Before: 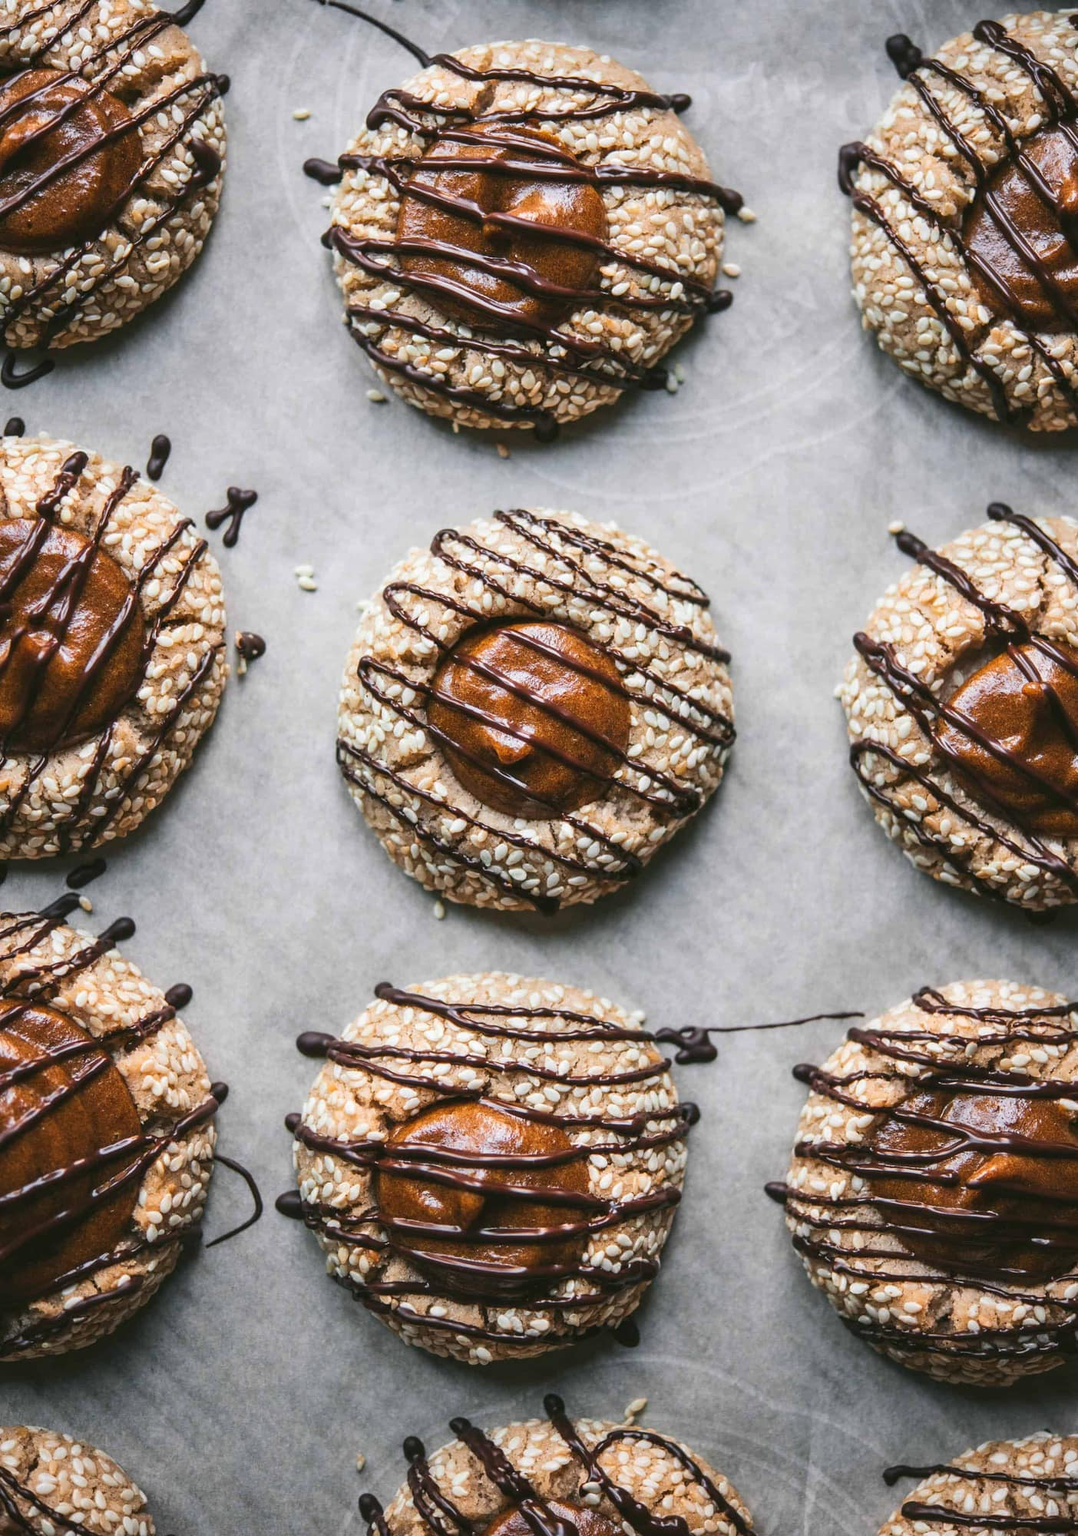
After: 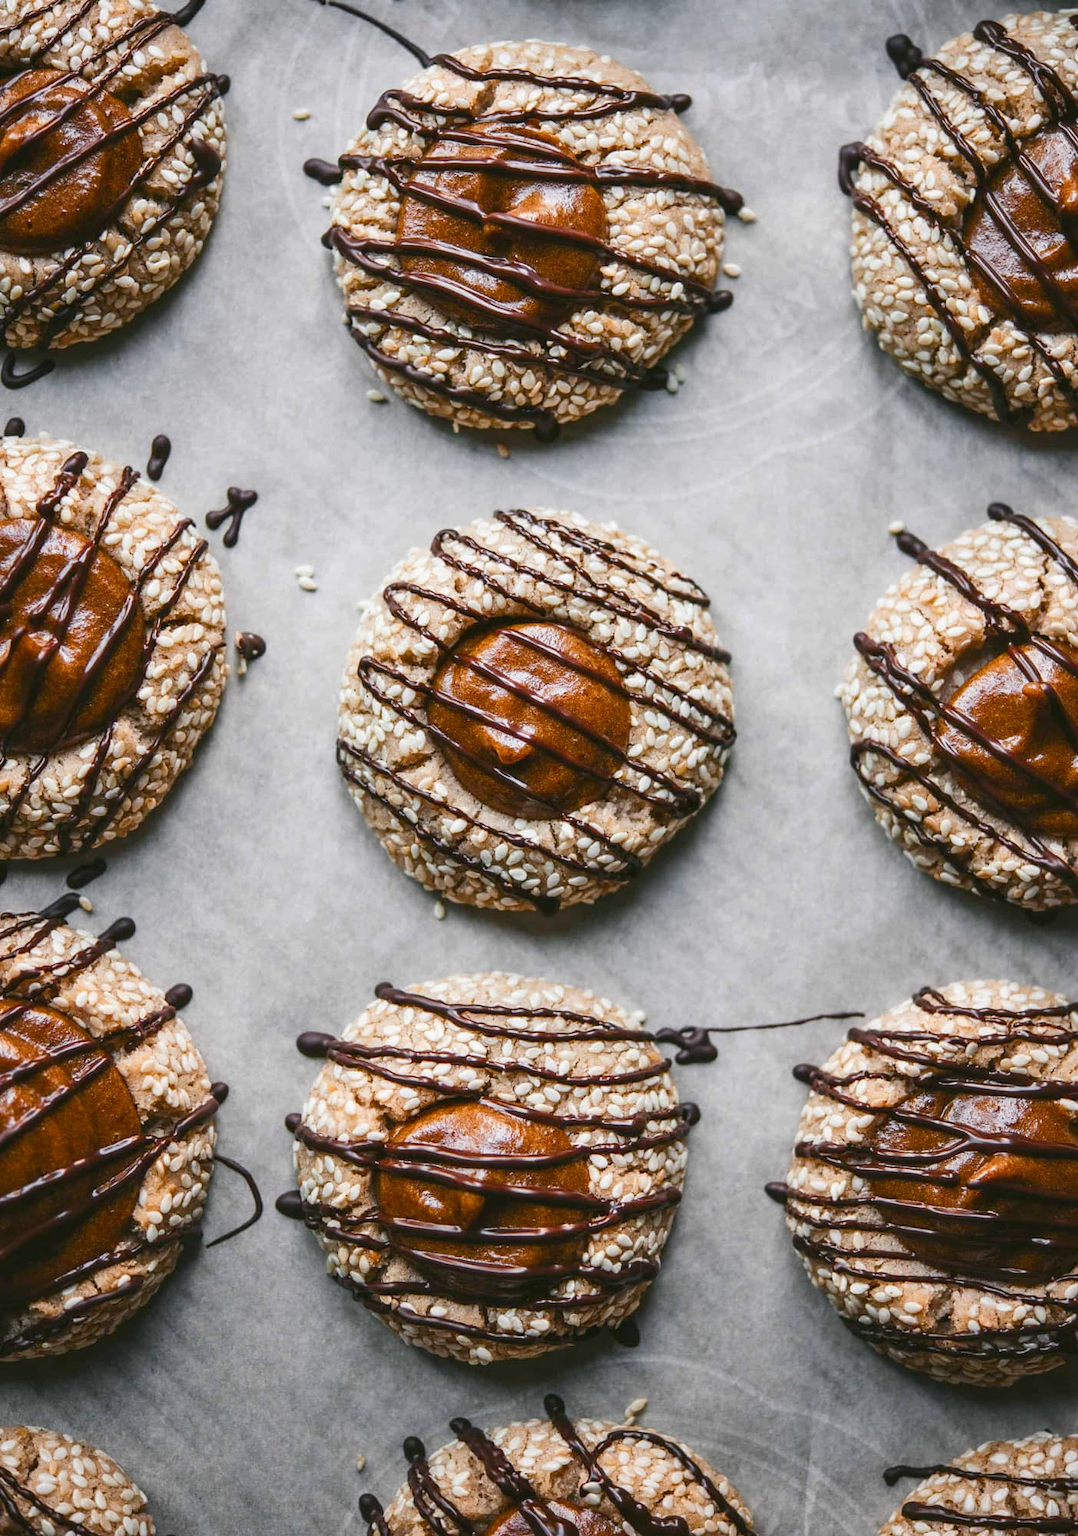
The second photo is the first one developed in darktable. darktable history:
color balance rgb: linear chroma grading › global chroma -16.054%, perceptual saturation grading › global saturation 35.171%, perceptual saturation grading › highlights -25.206%, perceptual saturation grading › shadows 49.787%, global vibrance -23.227%
